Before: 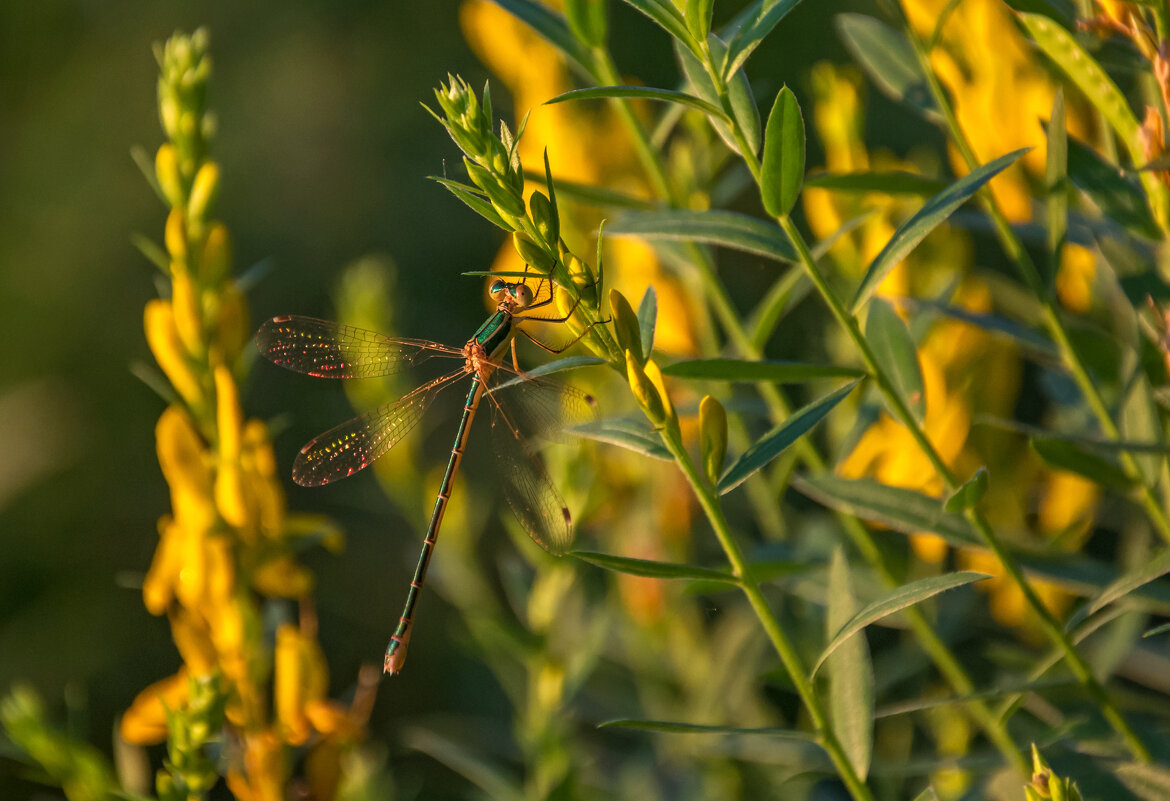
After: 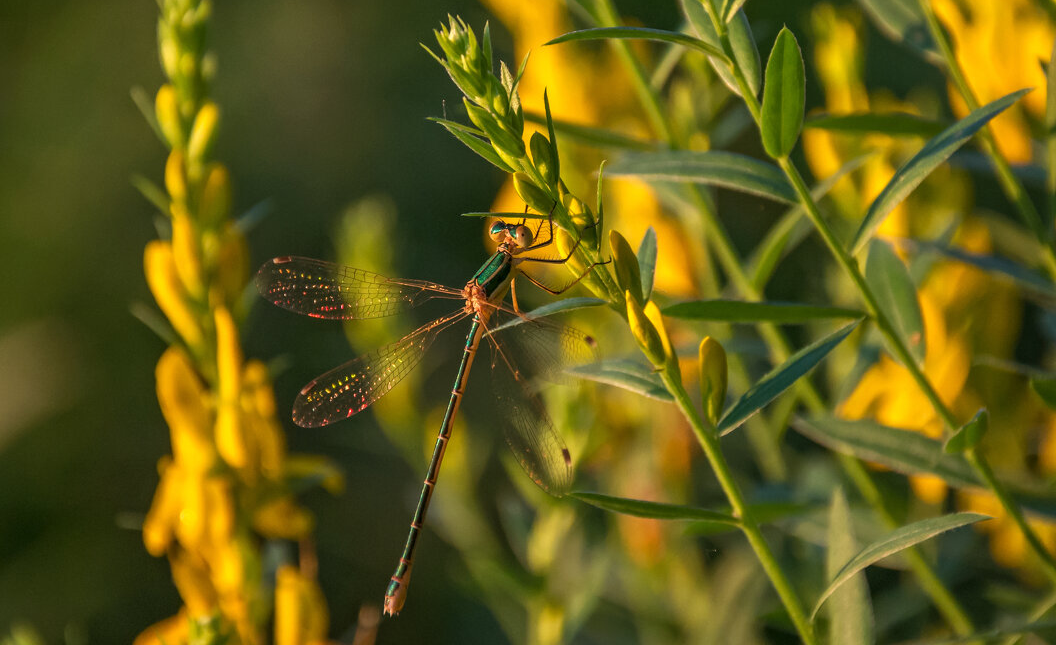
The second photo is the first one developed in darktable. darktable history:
crop: top 7.447%, right 9.697%, bottom 11.952%
